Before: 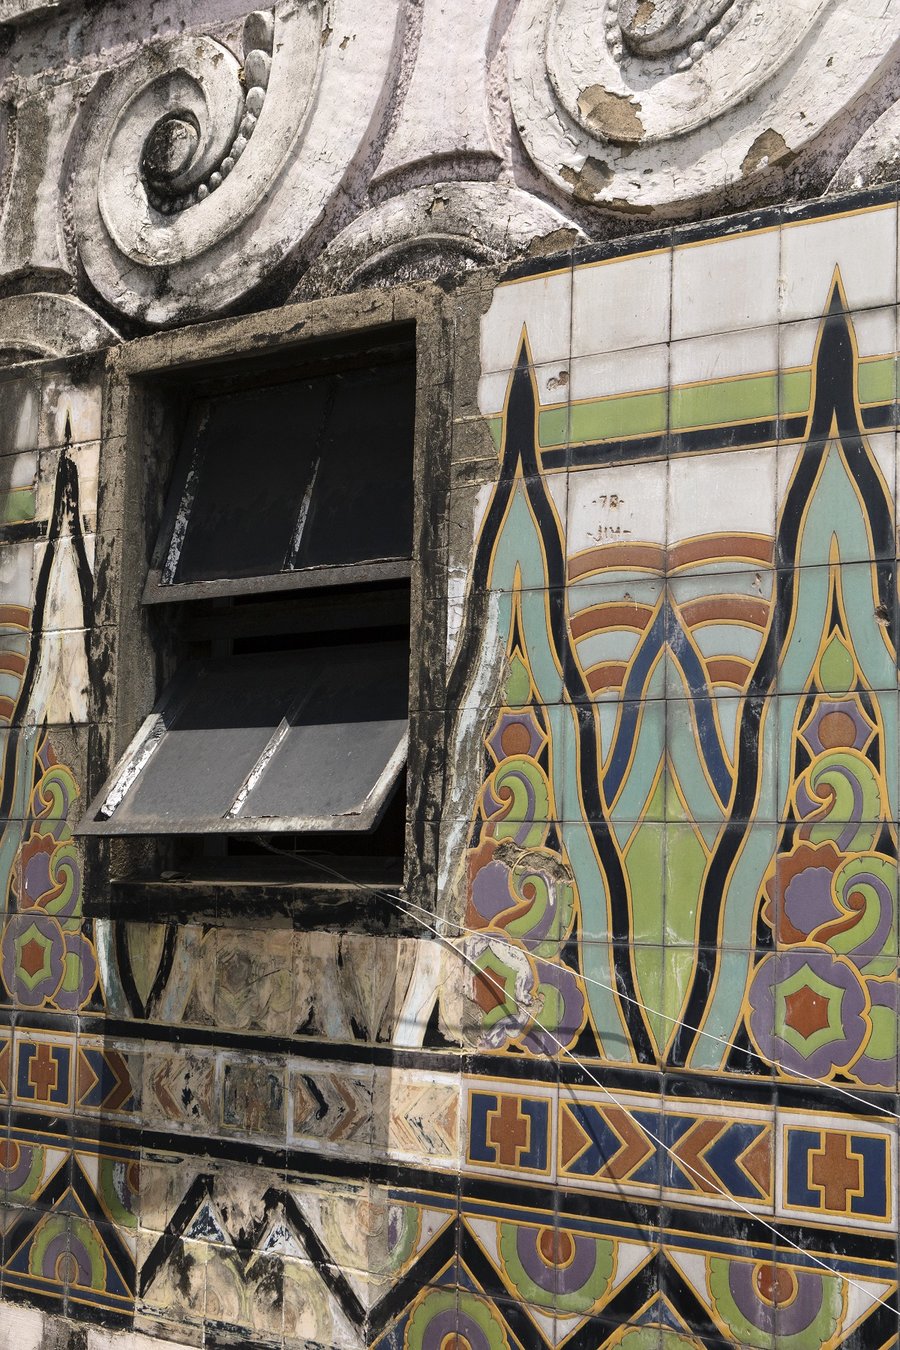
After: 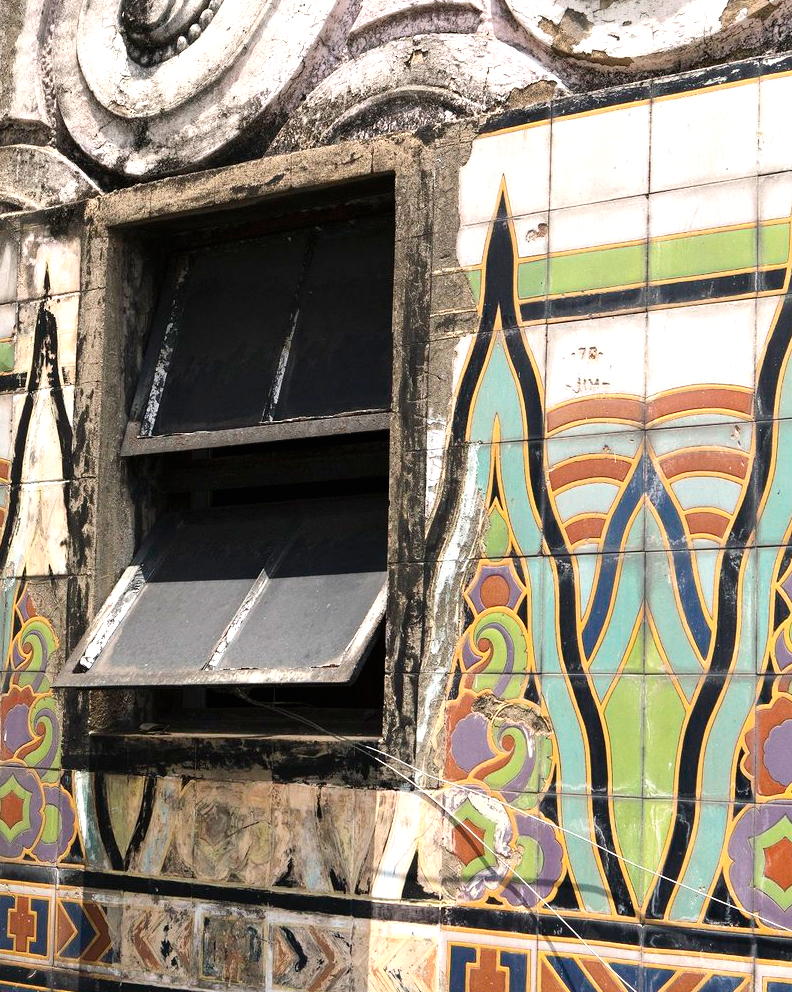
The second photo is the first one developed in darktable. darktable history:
contrast brightness saturation: contrast 0.102, brightness 0.035, saturation 0.086
exposure: black level correction 0, exposure 0.7 EV, compensate highlight preservation false
crop and rotate: left 2.416%, top 10.995%, right 9.571%, bottom 15.491%
